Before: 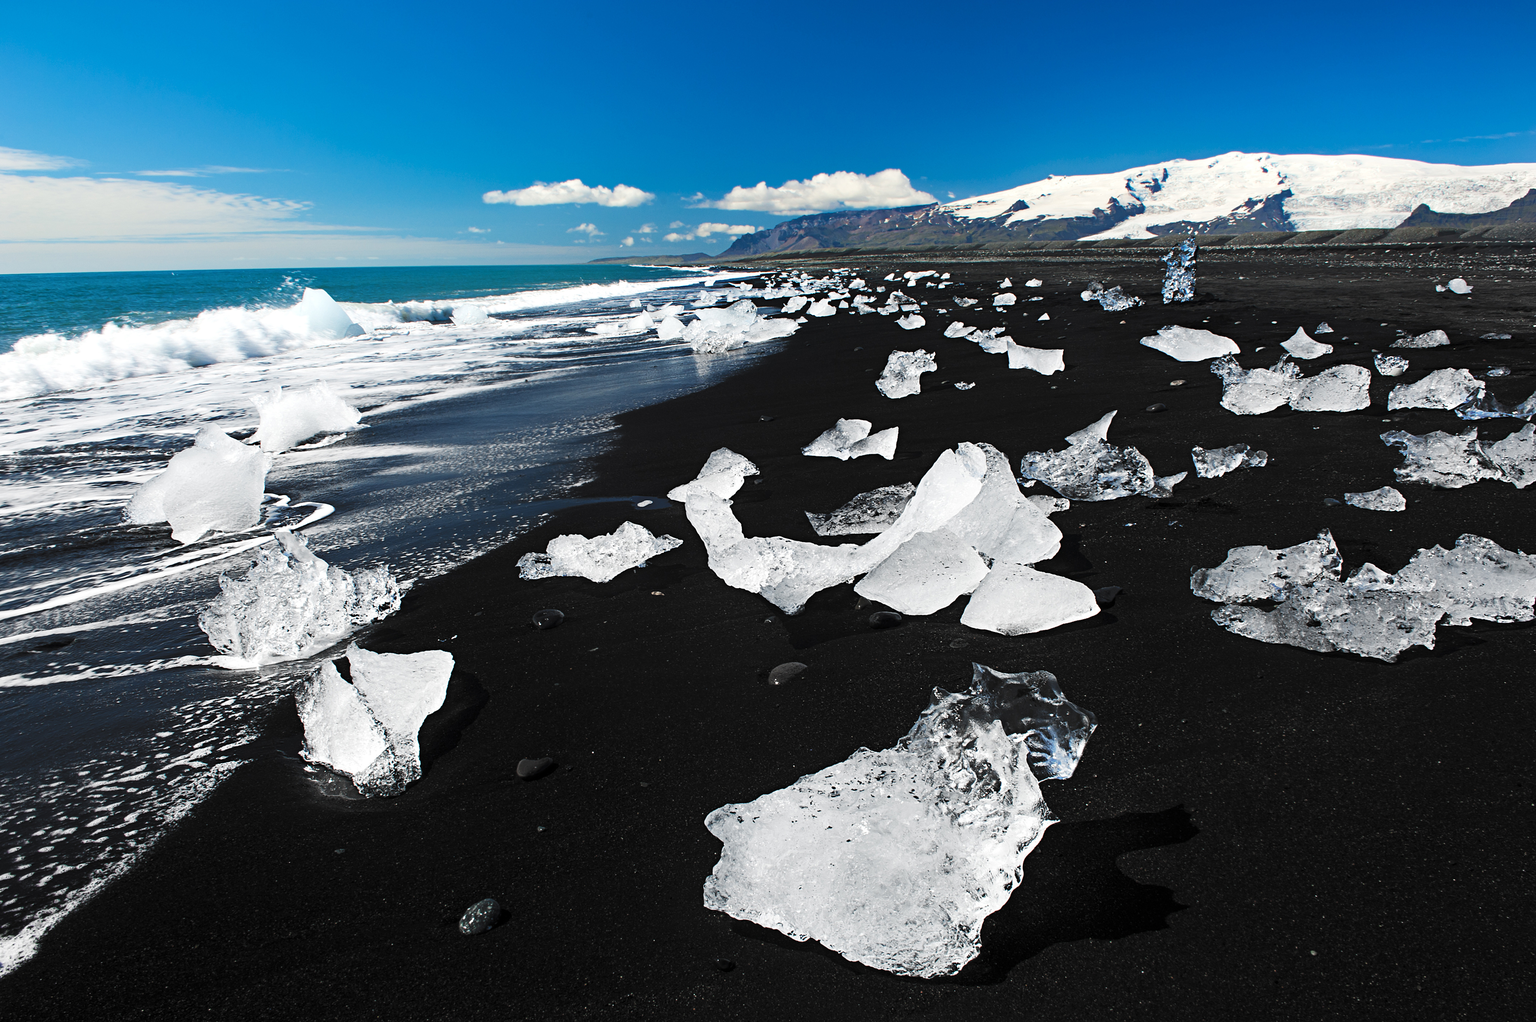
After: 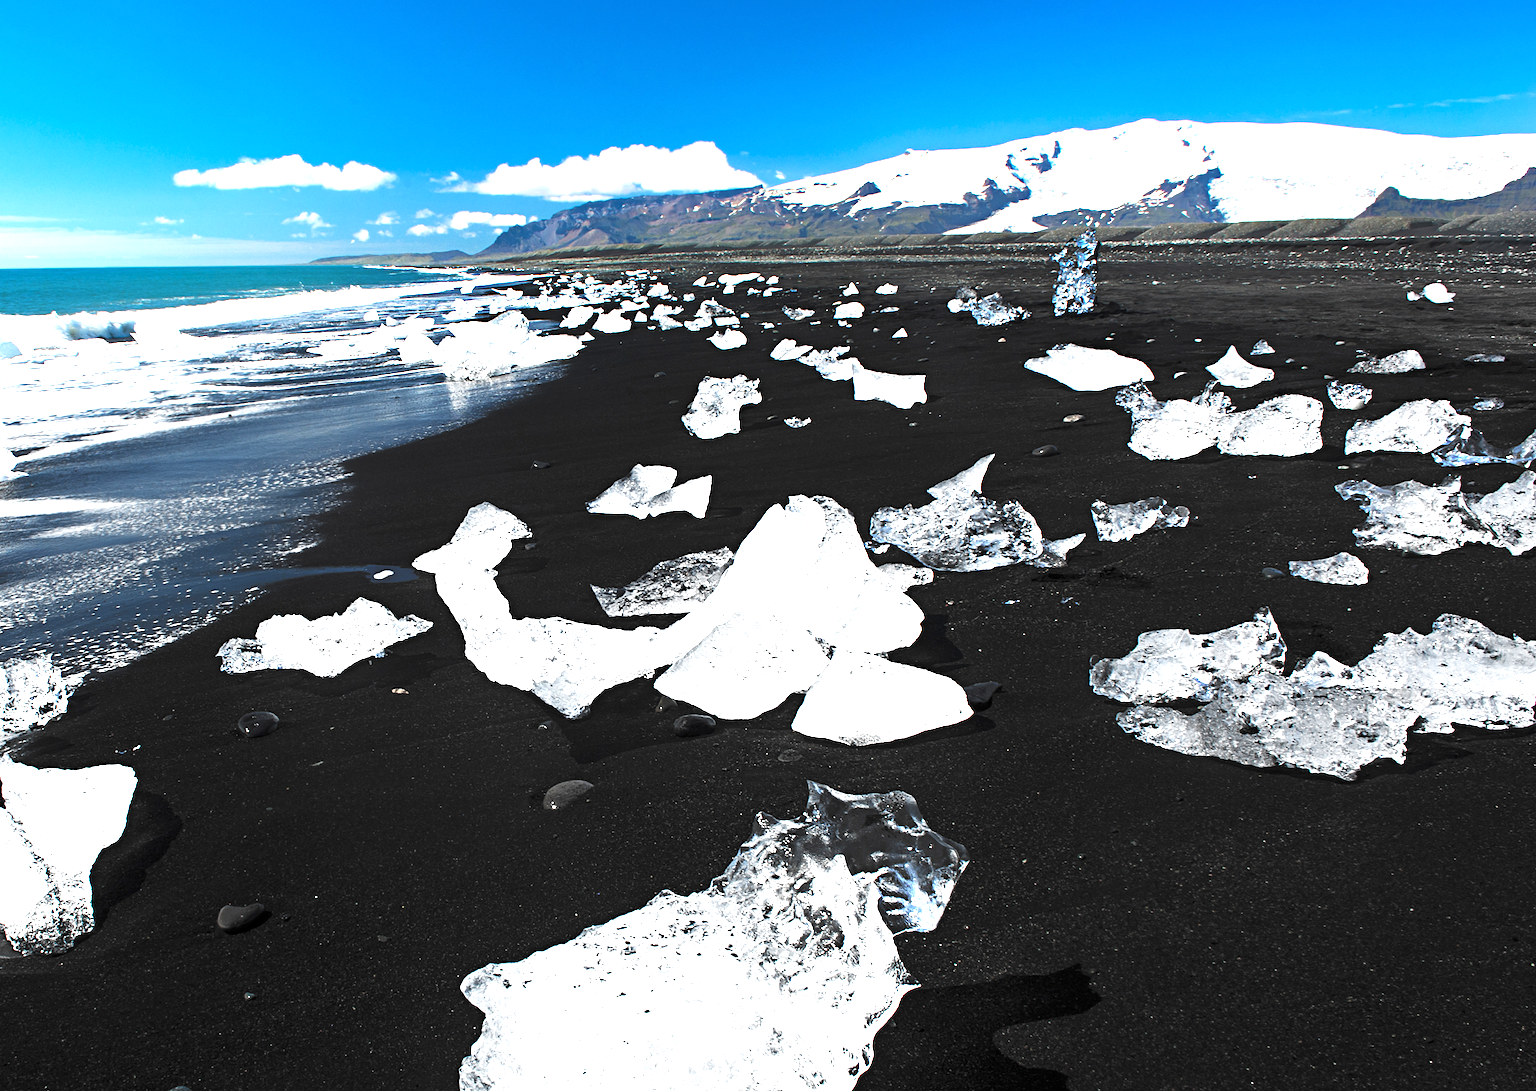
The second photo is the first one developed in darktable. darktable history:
exposure: exposure 1.066 EV, compensate highlight preservation false
crop: left 22.729%, top 5.848%, bottom 11.601%
